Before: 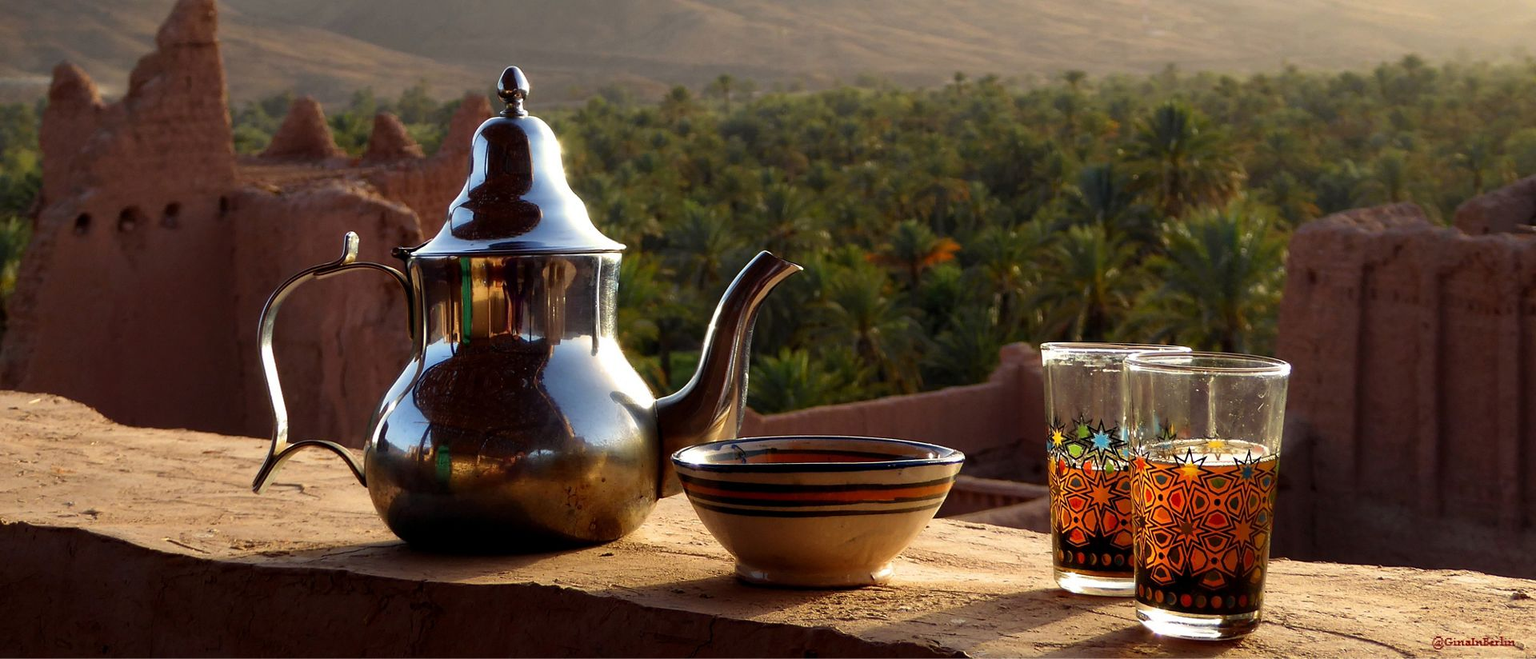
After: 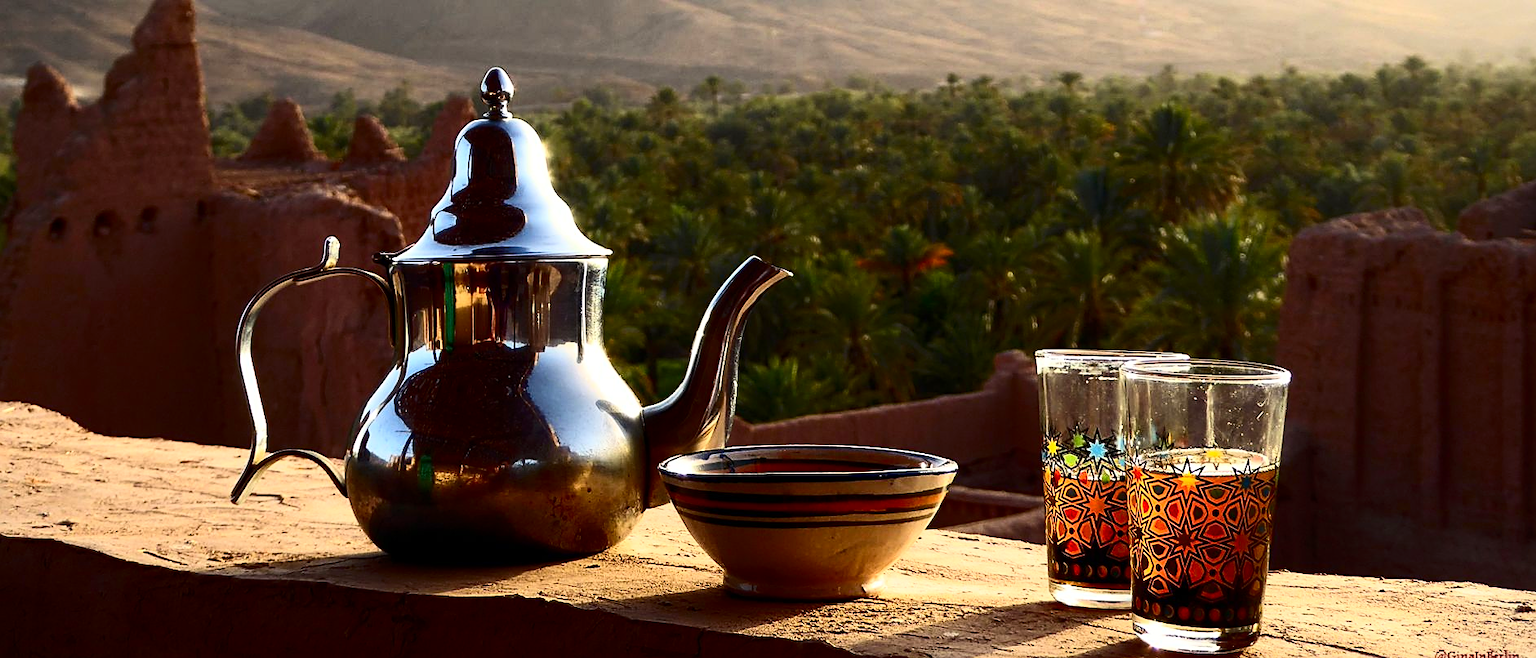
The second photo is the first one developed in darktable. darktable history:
sharpen: on, module defaults
crop: left 1.743%, right 0.268%, bottom 2.011%
vignetting: fall-off start 100%, brightness -0.282, width/height ratio 1.31
contrast brightness saturation: contrast 0.4, brightness 0.1, saturation 0.21
